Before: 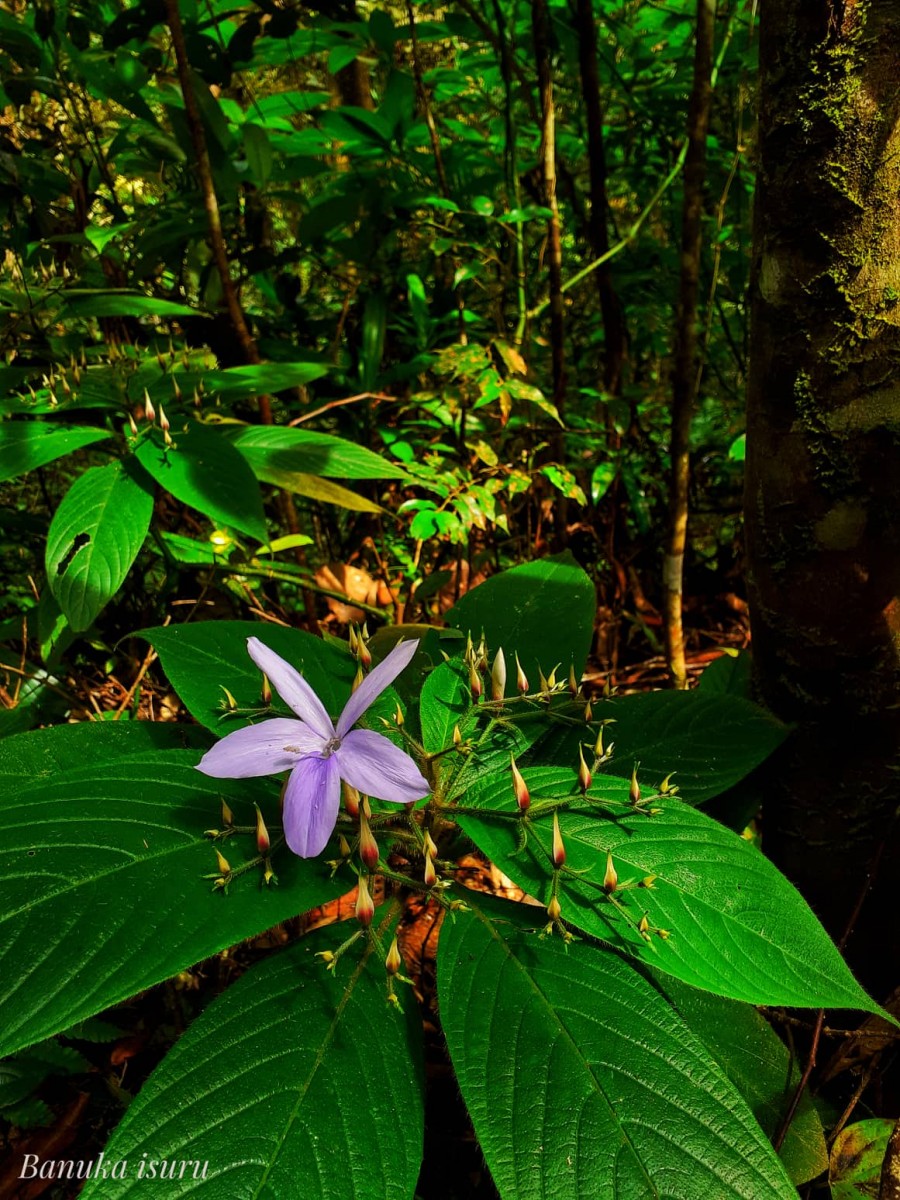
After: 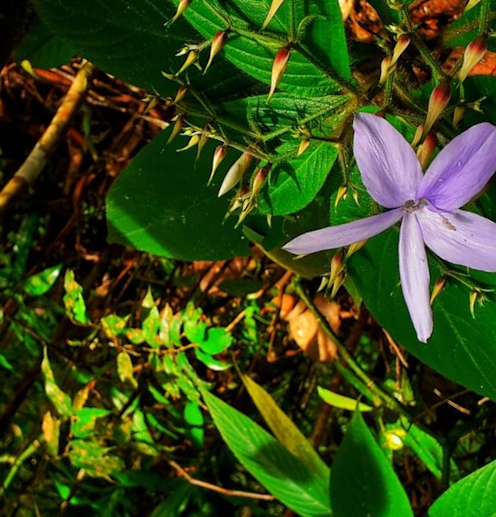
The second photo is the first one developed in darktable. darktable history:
crop and rotate: angle 146.89°, left 9.129%, top 15.609%, right 4.502%, bottom 16.92%
